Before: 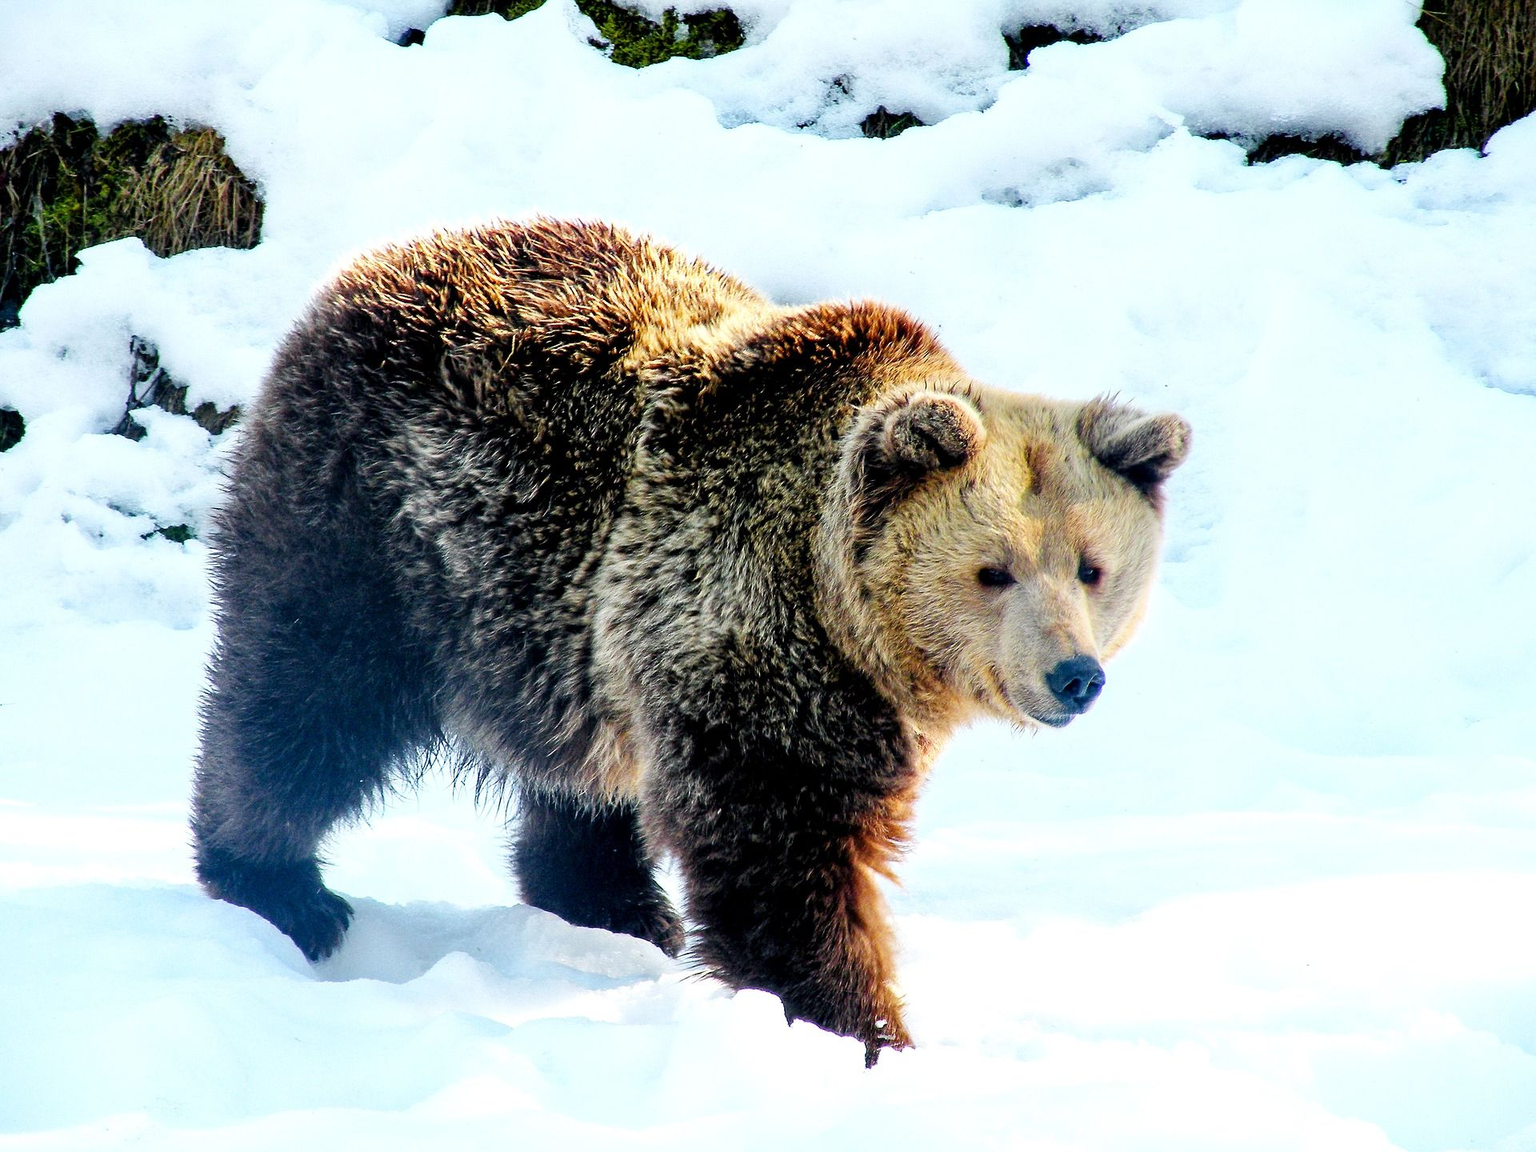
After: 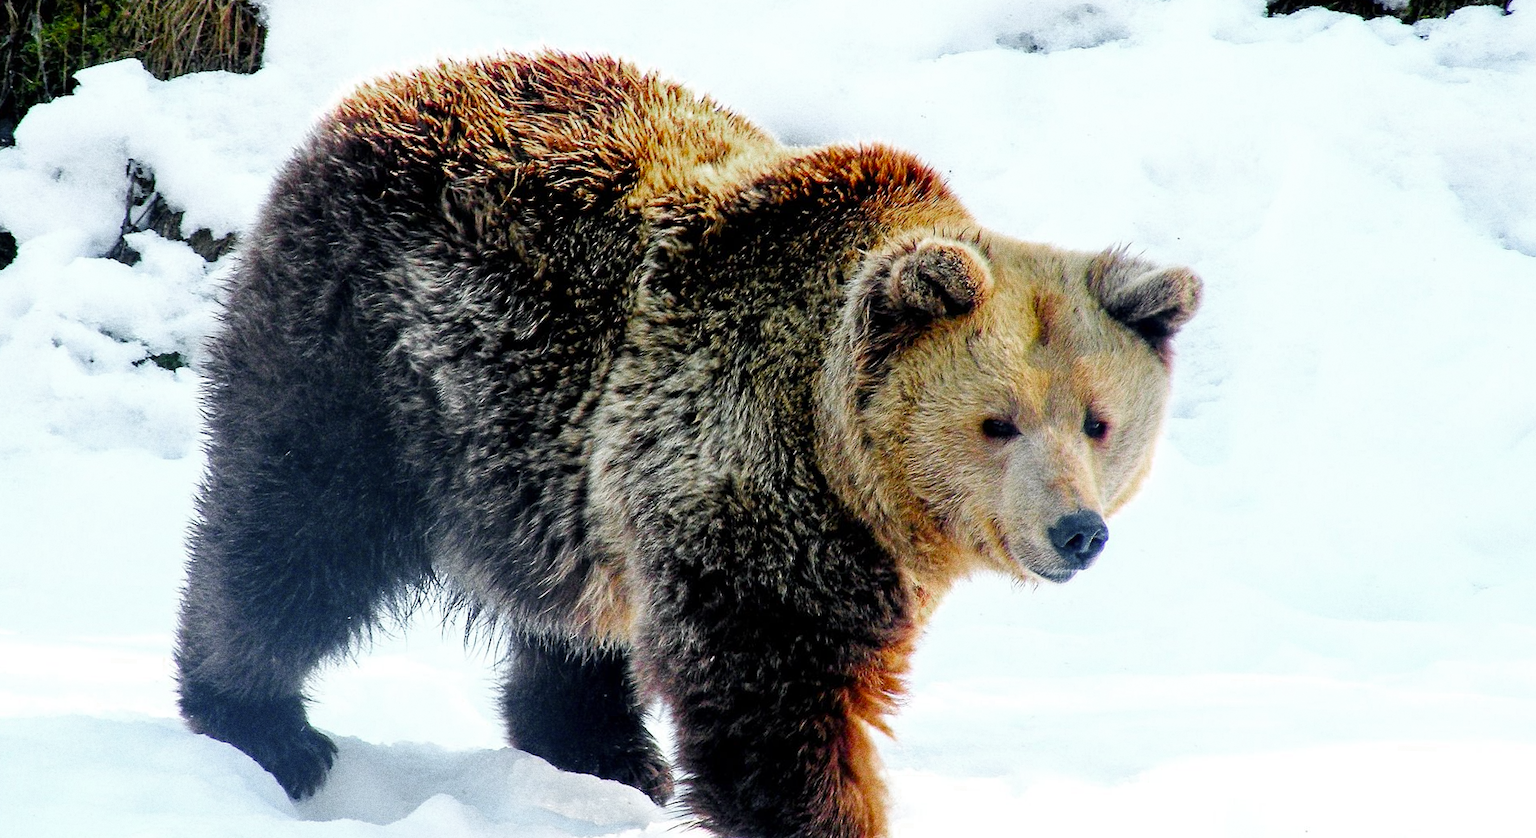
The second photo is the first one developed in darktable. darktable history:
rotate and perspective: rotation 1.57°, crop left 0.018, crop right 0.982, crop top 0.039, crop bottom 0.961
crop and rotate: top 12.5%, bottom 12.5%
grain: coarseness 0.09 ISO, strength 40%
color zones: curves: ch0 [(0, 0.48) (0.209, 0.398) (0.305, 0.332) (0.429, 0.493) (0.571, 0.5) (0.714, 0.5) (0.857, 0.5) (1, 0.48)]; ch1 [(0, 0.633) (0.143, 0.586) (0.286, 0.489) (0.429, 0.448) (0.571, 0.31) (0.714, 0.335) (0.857, 0.492) (1, 0.633)]; ch2 [(0, 0.448) (0.143, 0.498) (0.286, 0.5) (0.429, 0.5) (0.571, 0.5) (0.714, 0.5) (0.857, 0.5) (1, 0.448)]
